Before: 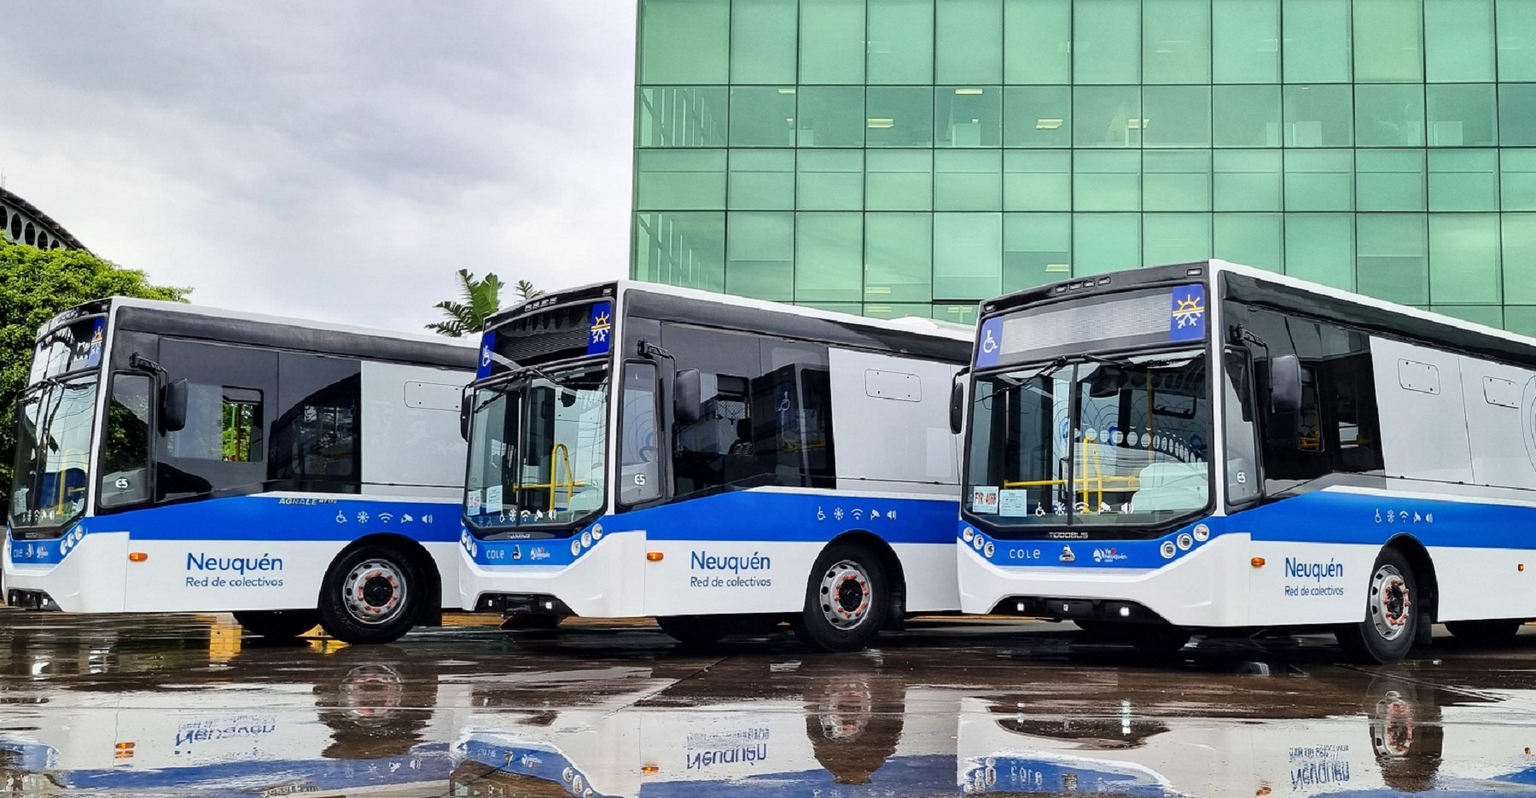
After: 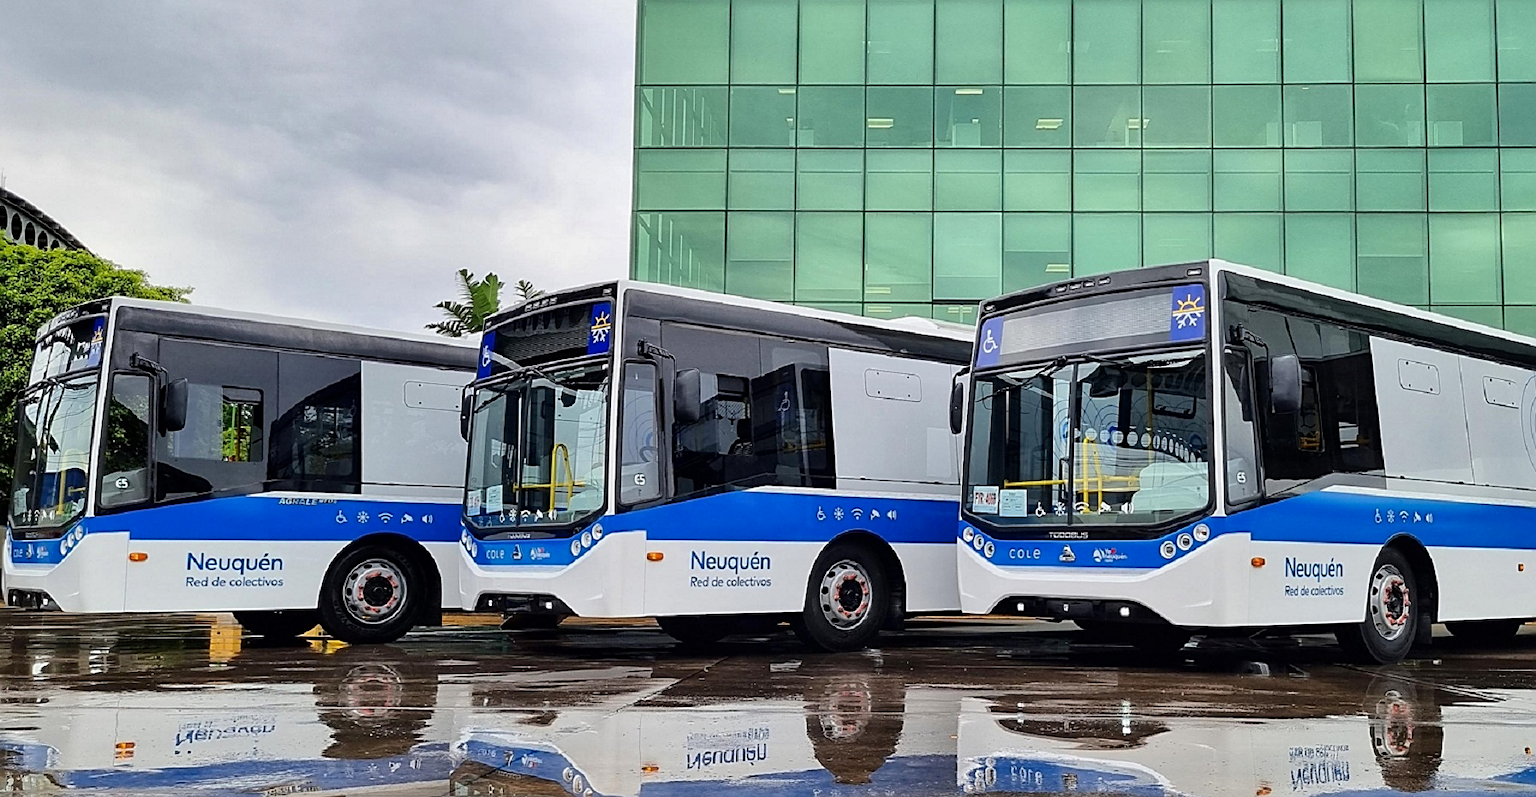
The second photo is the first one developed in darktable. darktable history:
sharpen: on, module defaults
shadows and highlights: shadows -20.33, white point adjustment -1.98, highlights -34.9
